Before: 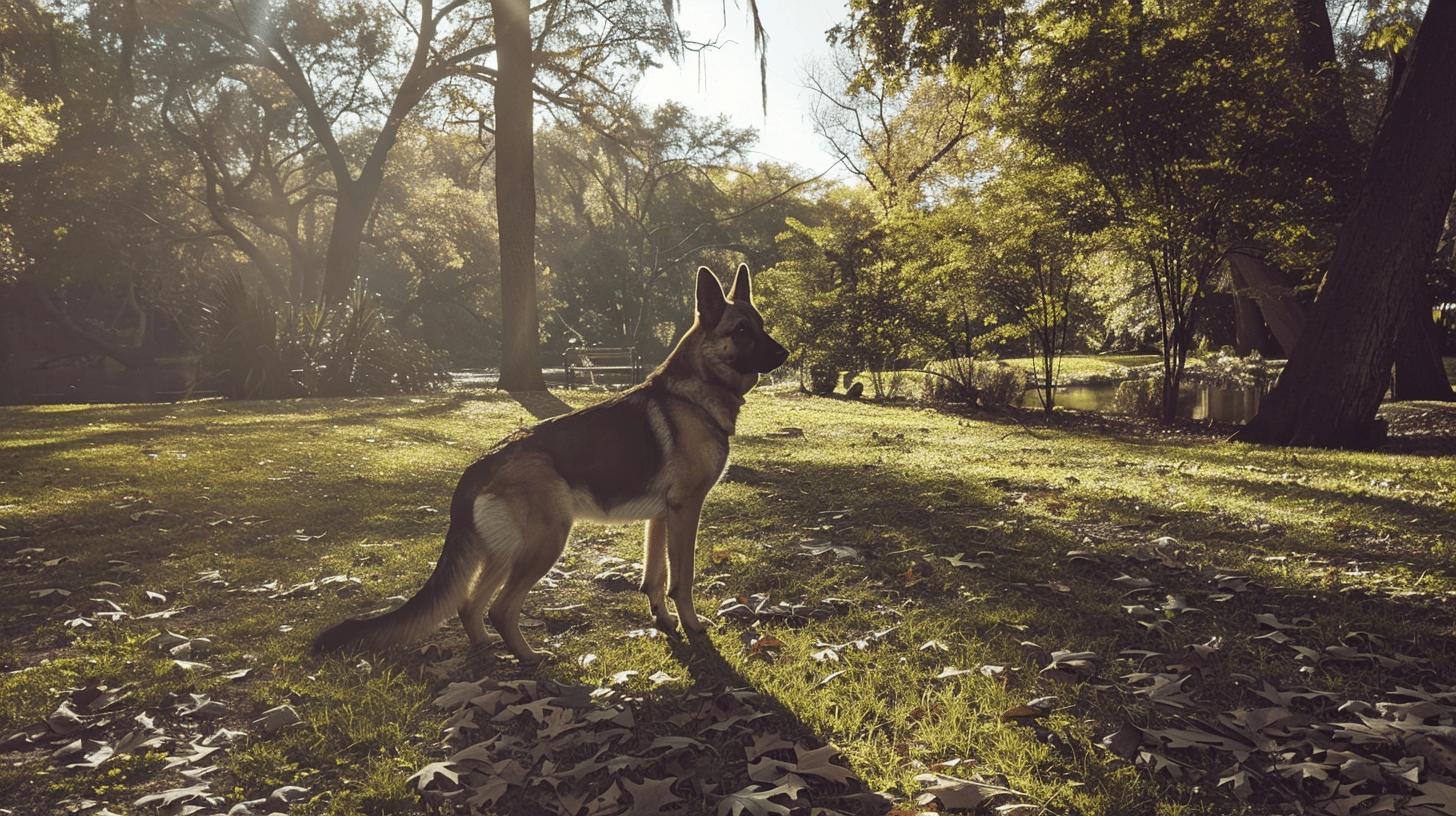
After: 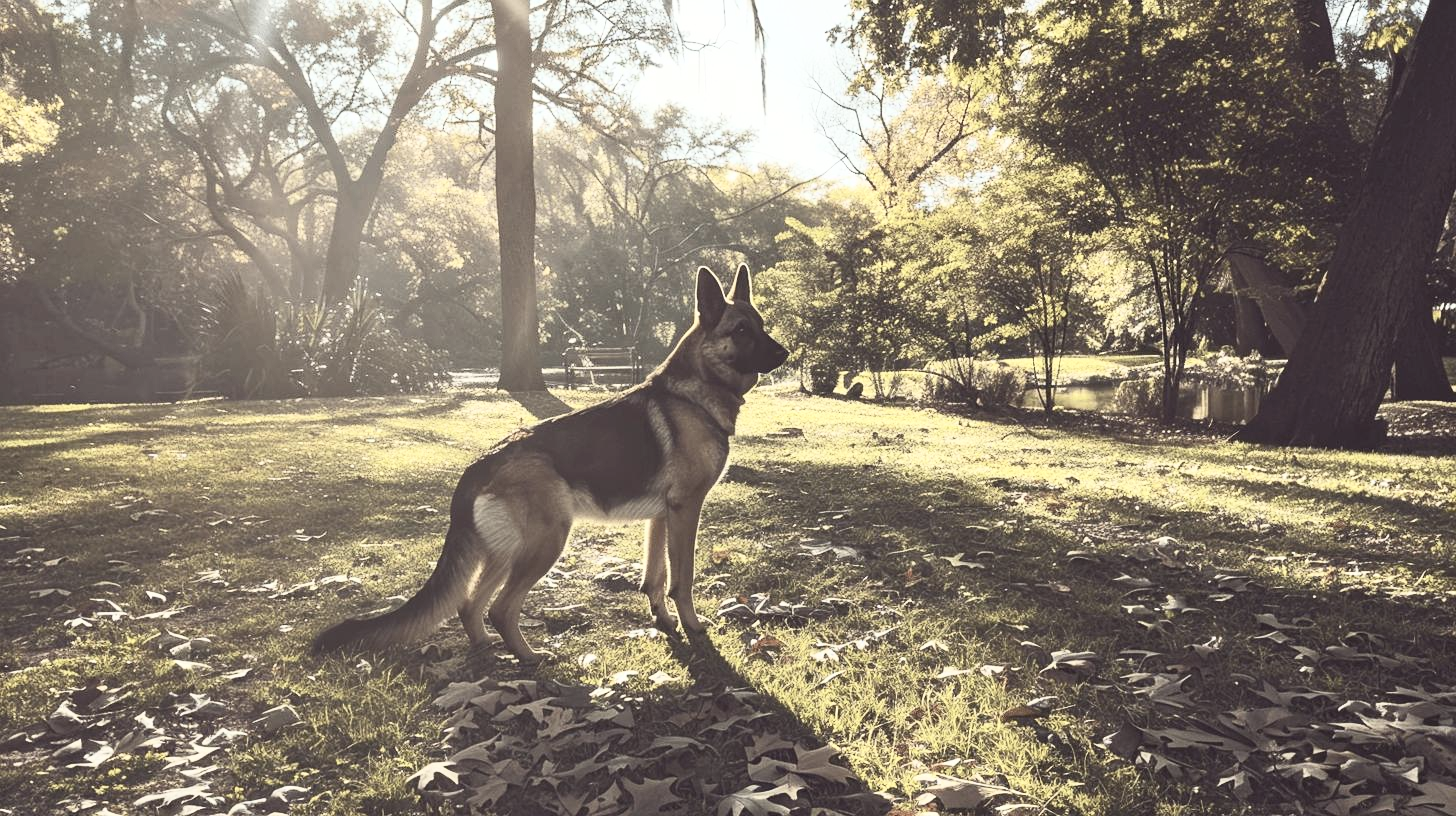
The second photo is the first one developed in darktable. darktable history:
contrast brightness saturation: contrast 0.44, brightness 0.556, saturation -0.189
